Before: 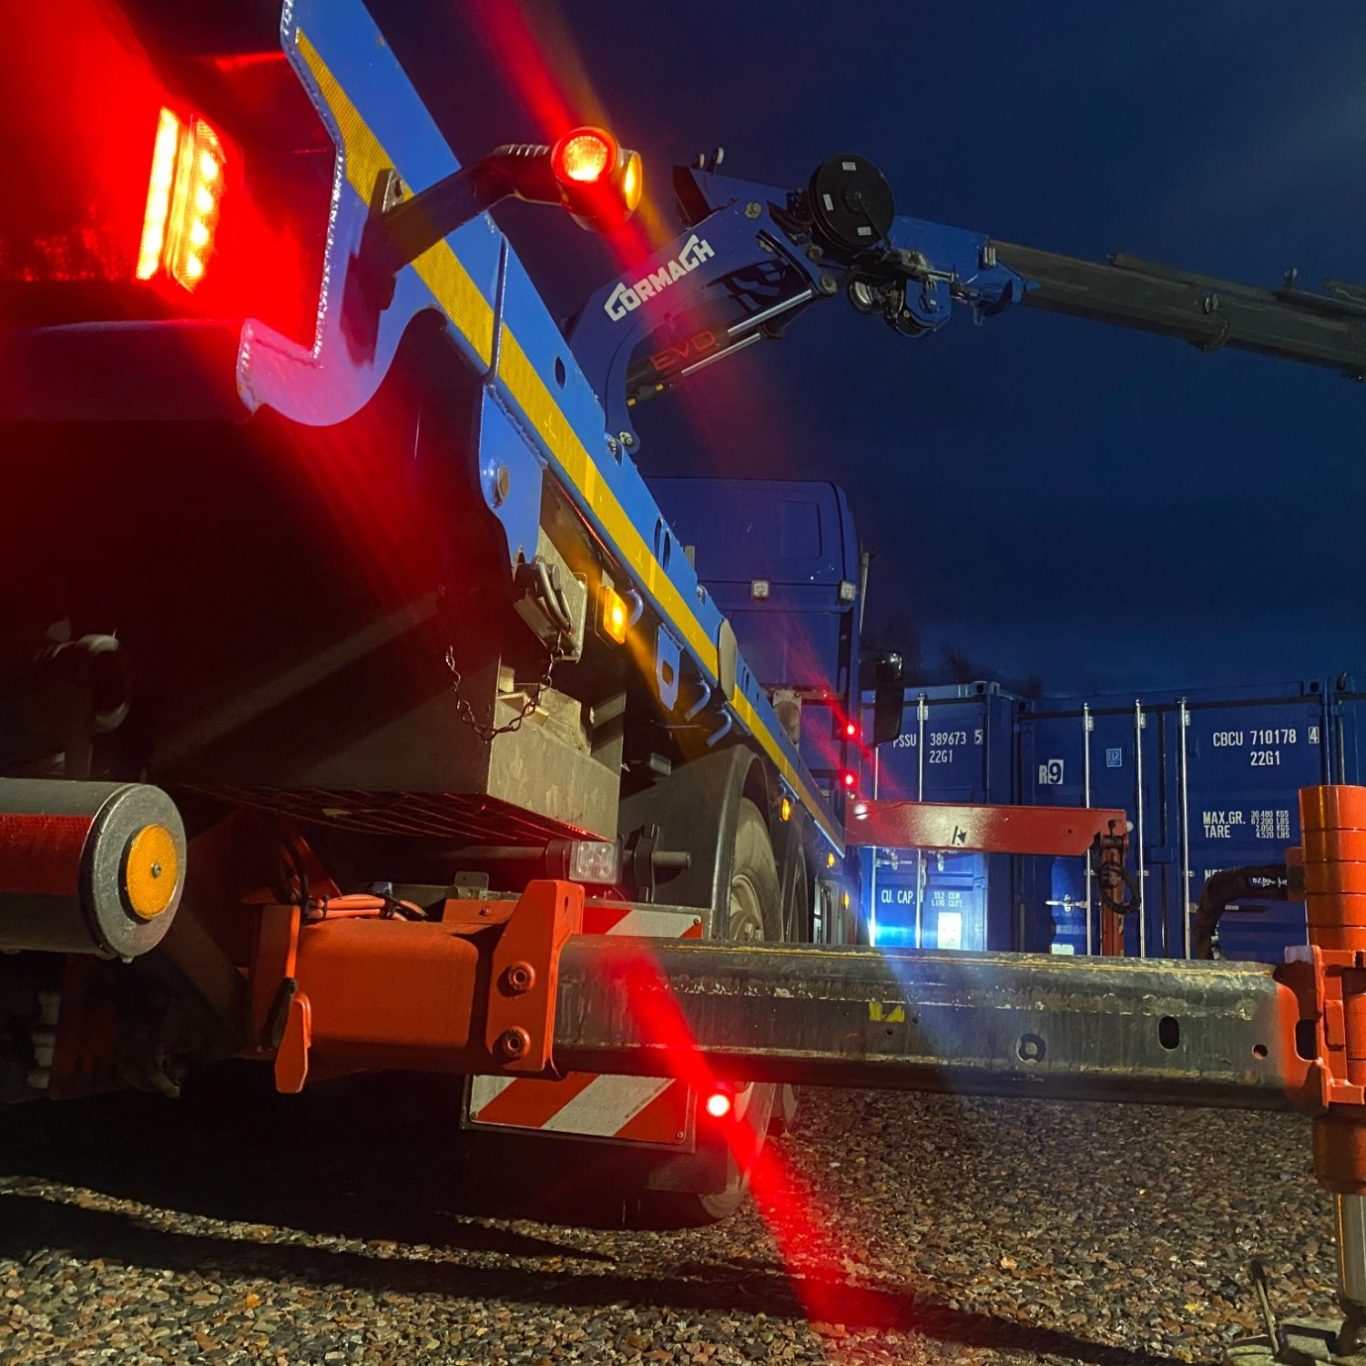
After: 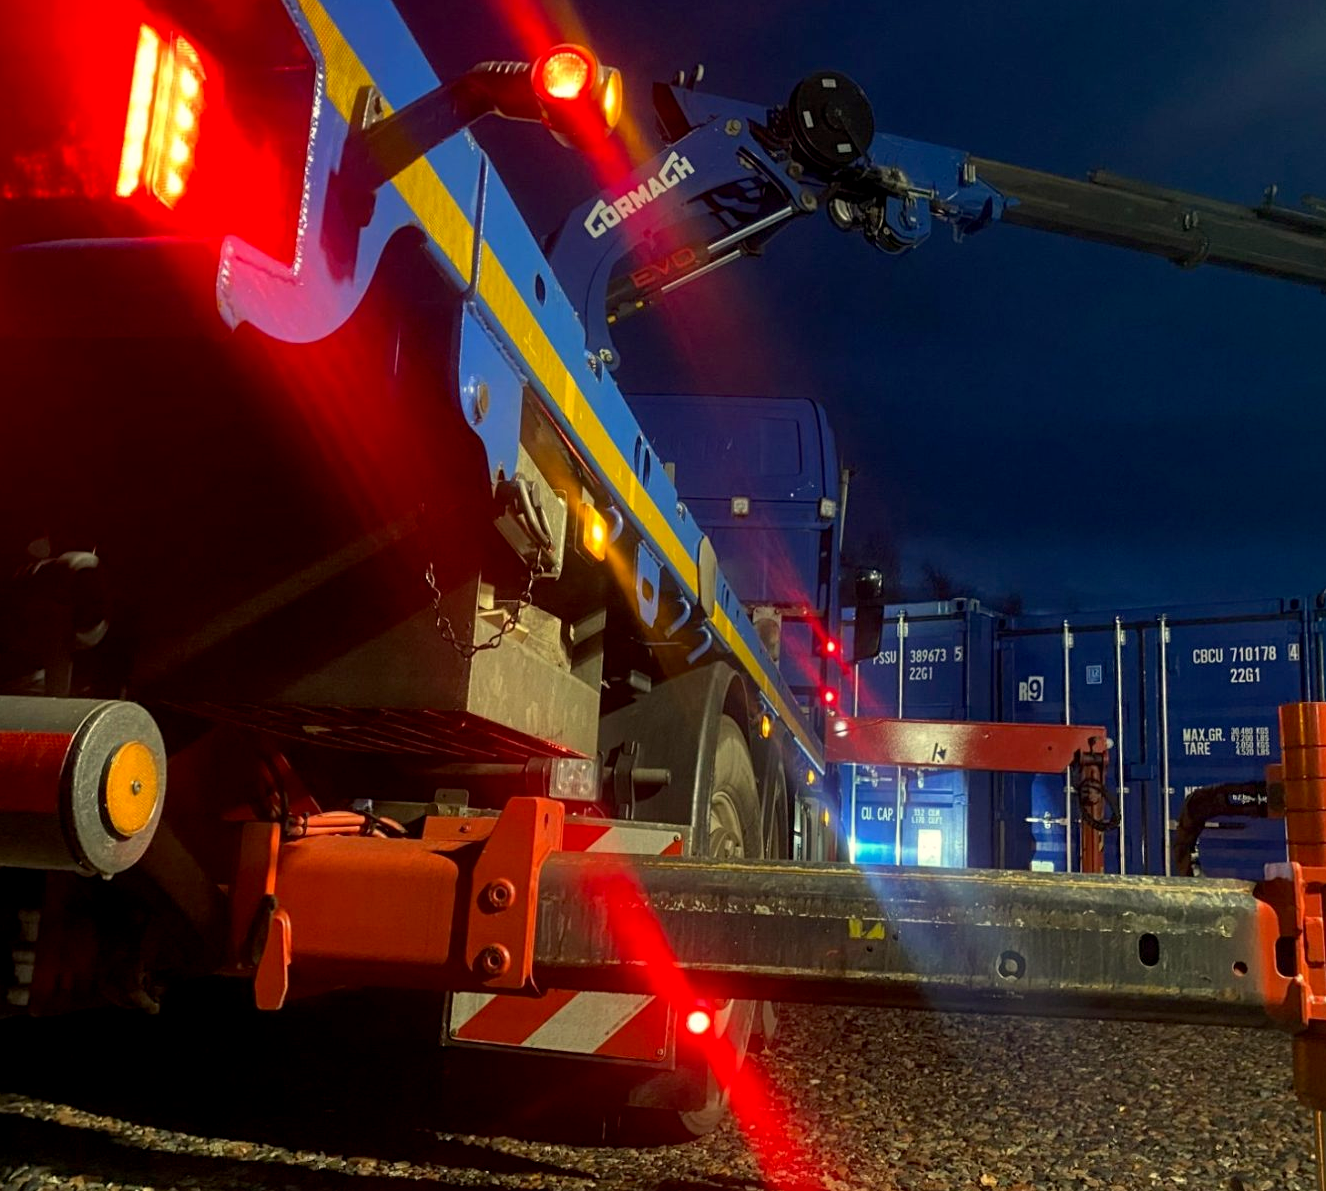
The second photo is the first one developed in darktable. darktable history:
exposure: black level correction 0.005, exposure 0.014 EV, compensate highlight preservation false
crop: left 1.507%, top 6.147%, right 1.379%, bottom 6.637%
white balance: red 1.029, blue 0.92
